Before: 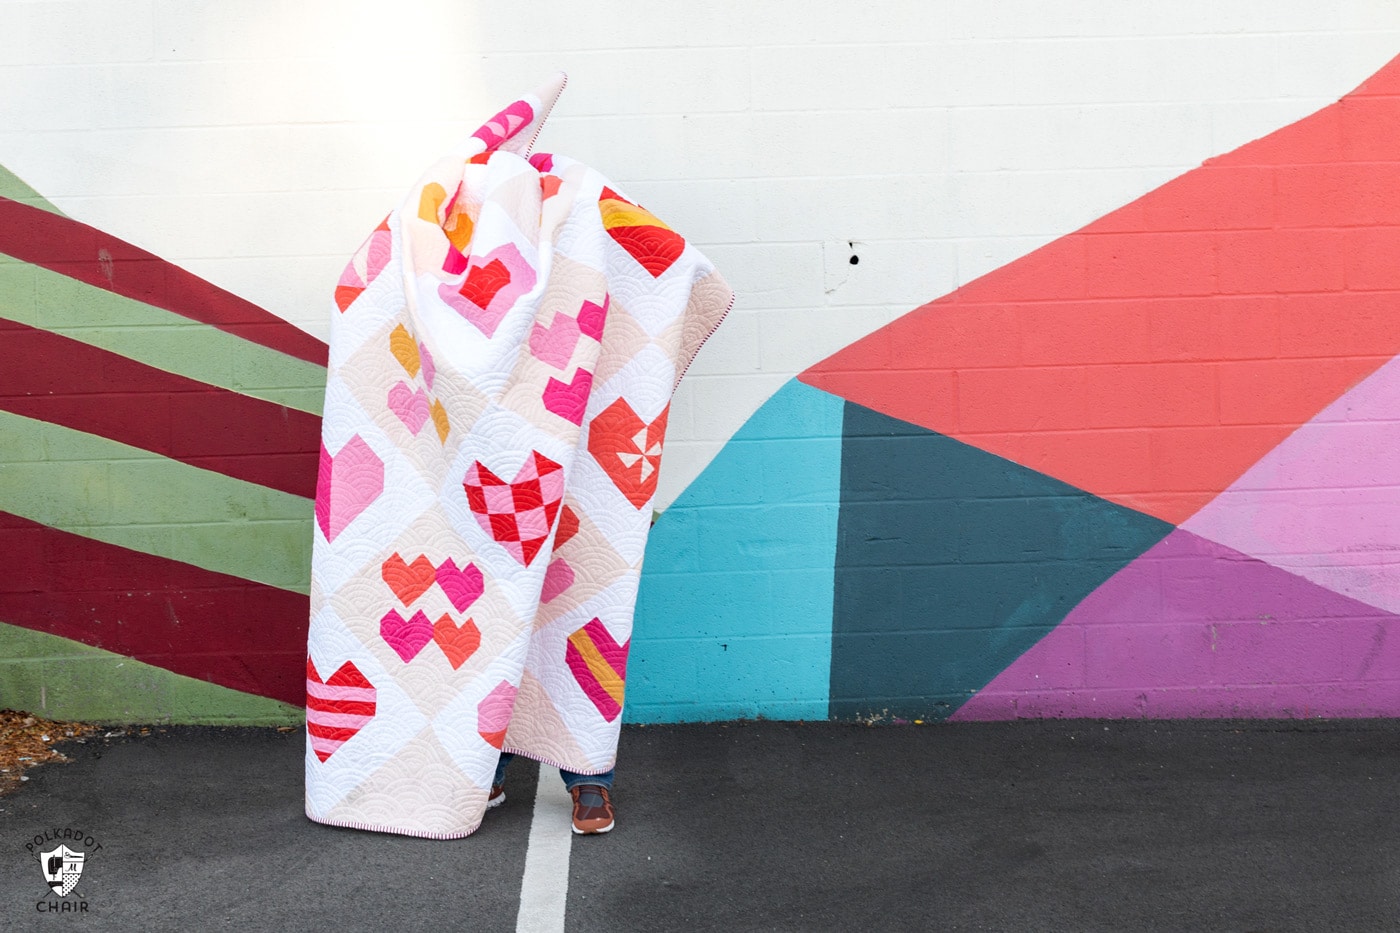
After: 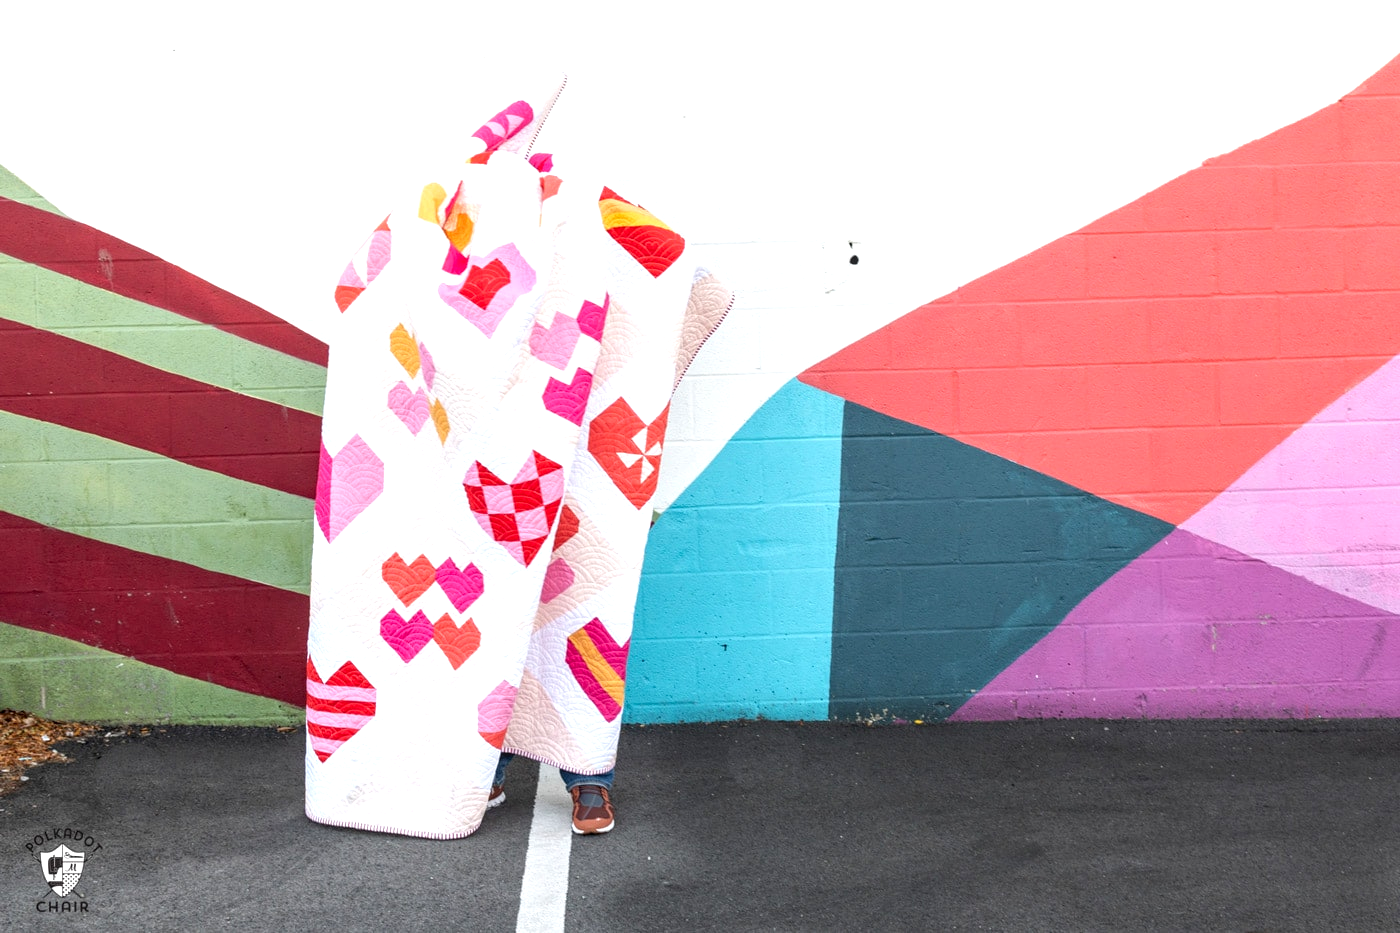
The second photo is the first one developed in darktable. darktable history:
local contrast: on, module defaults
exposure: black level correction 0.001, exposure 0.5 EV, compensate highlight preservation false
